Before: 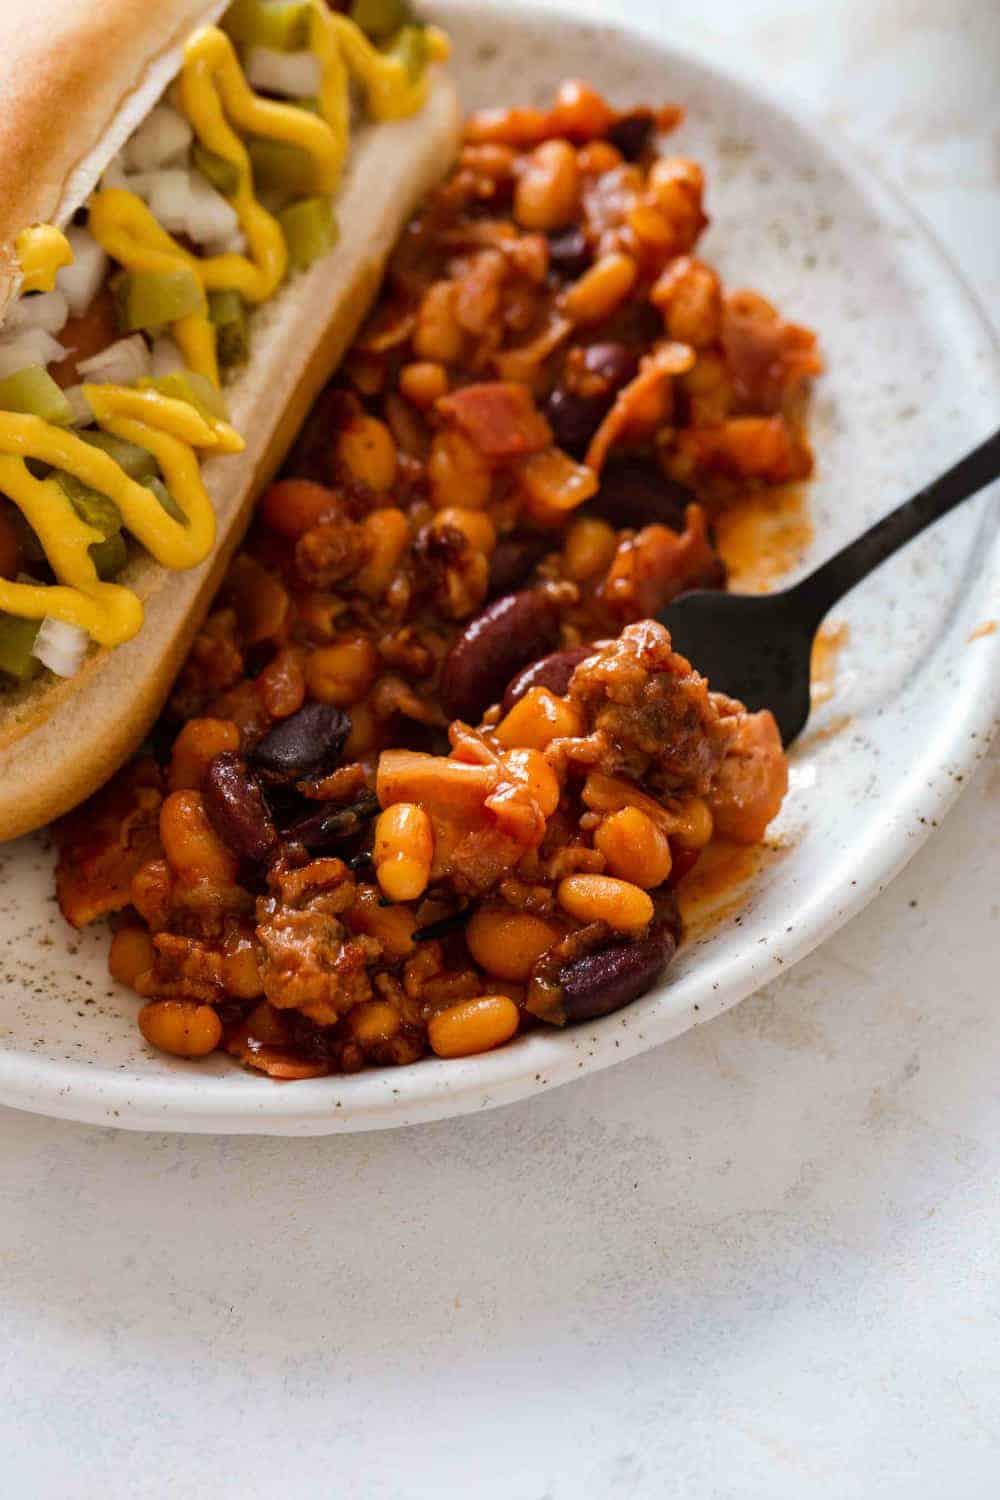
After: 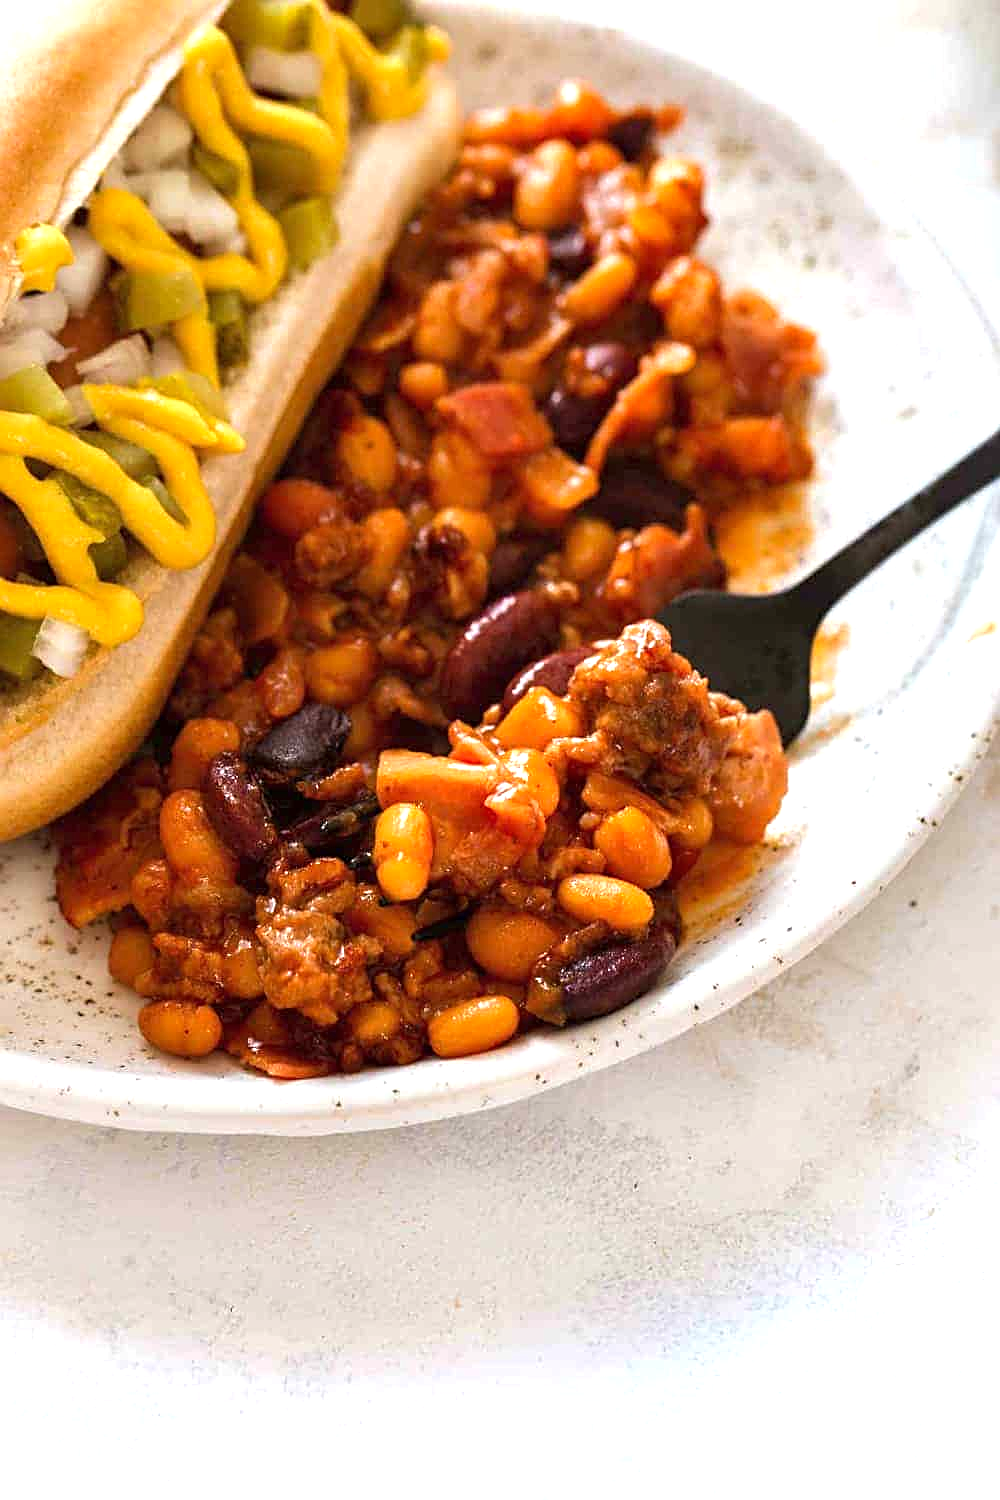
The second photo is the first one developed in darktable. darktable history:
exposure: exposure 0.729 EV, compensate highlight preservation false
sharpen: on, module defaults
shadows and highlights: shadows 25.6, highlights -24.98
